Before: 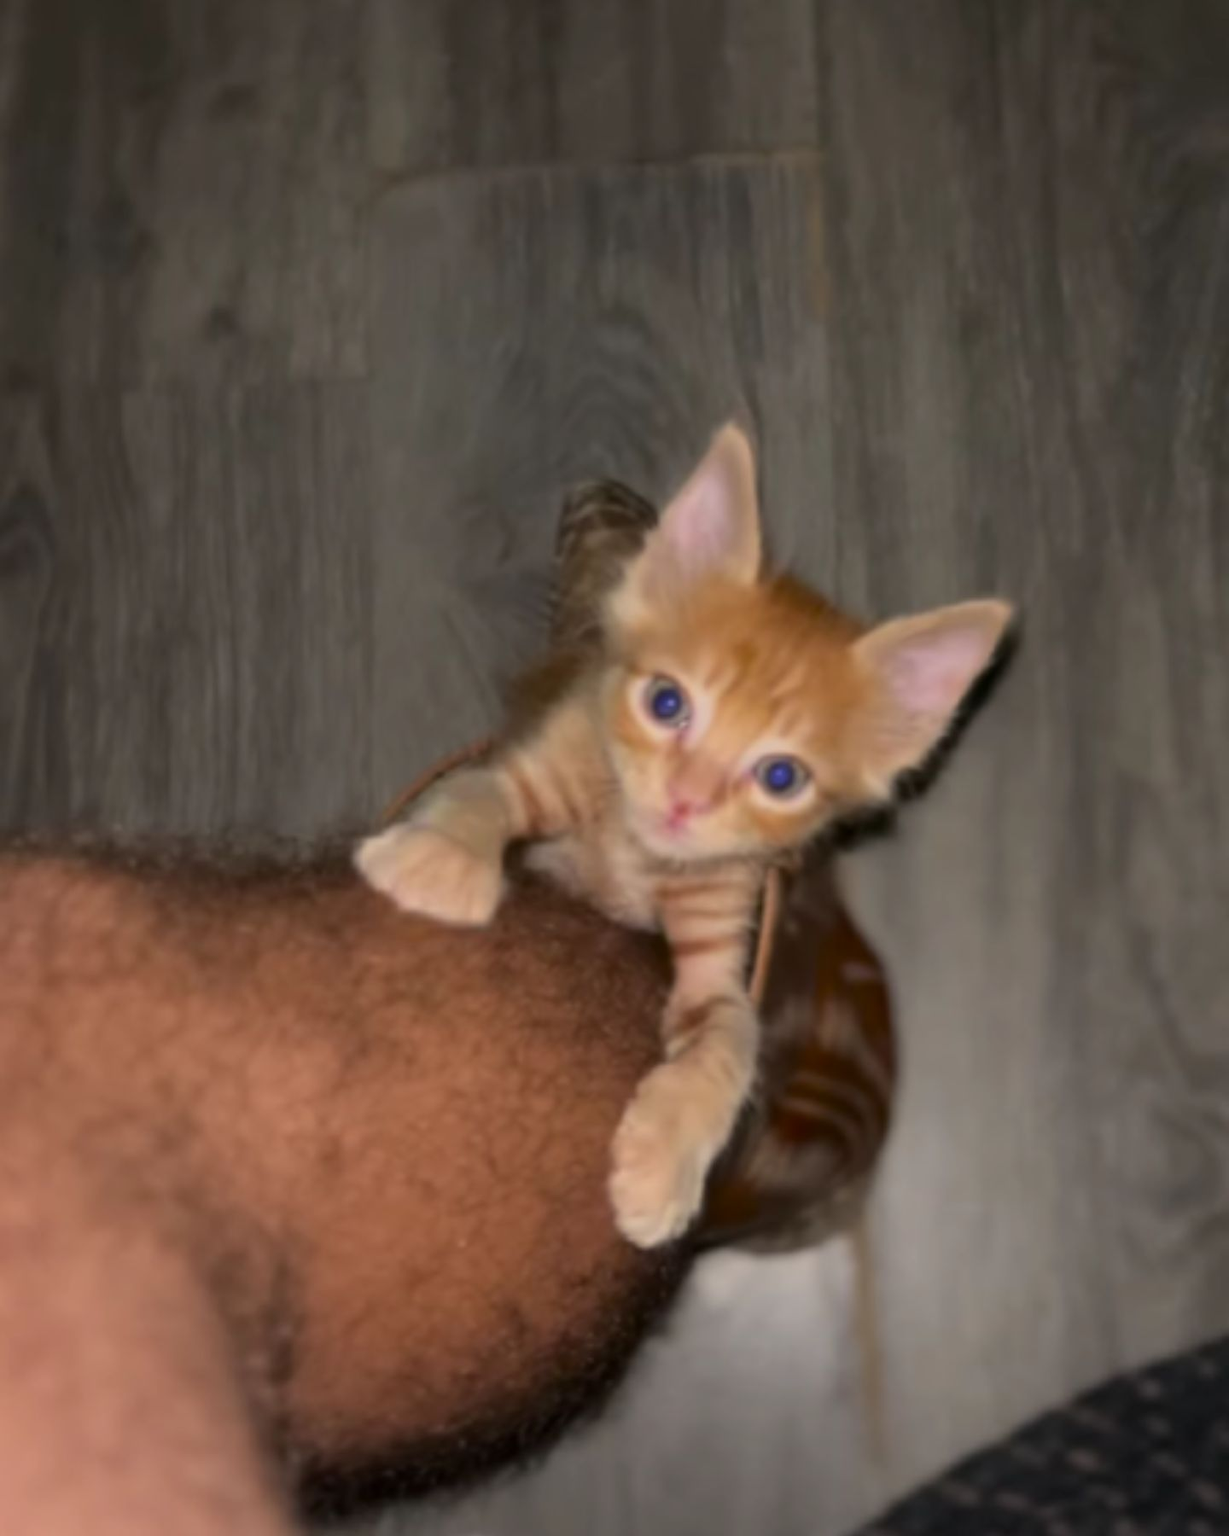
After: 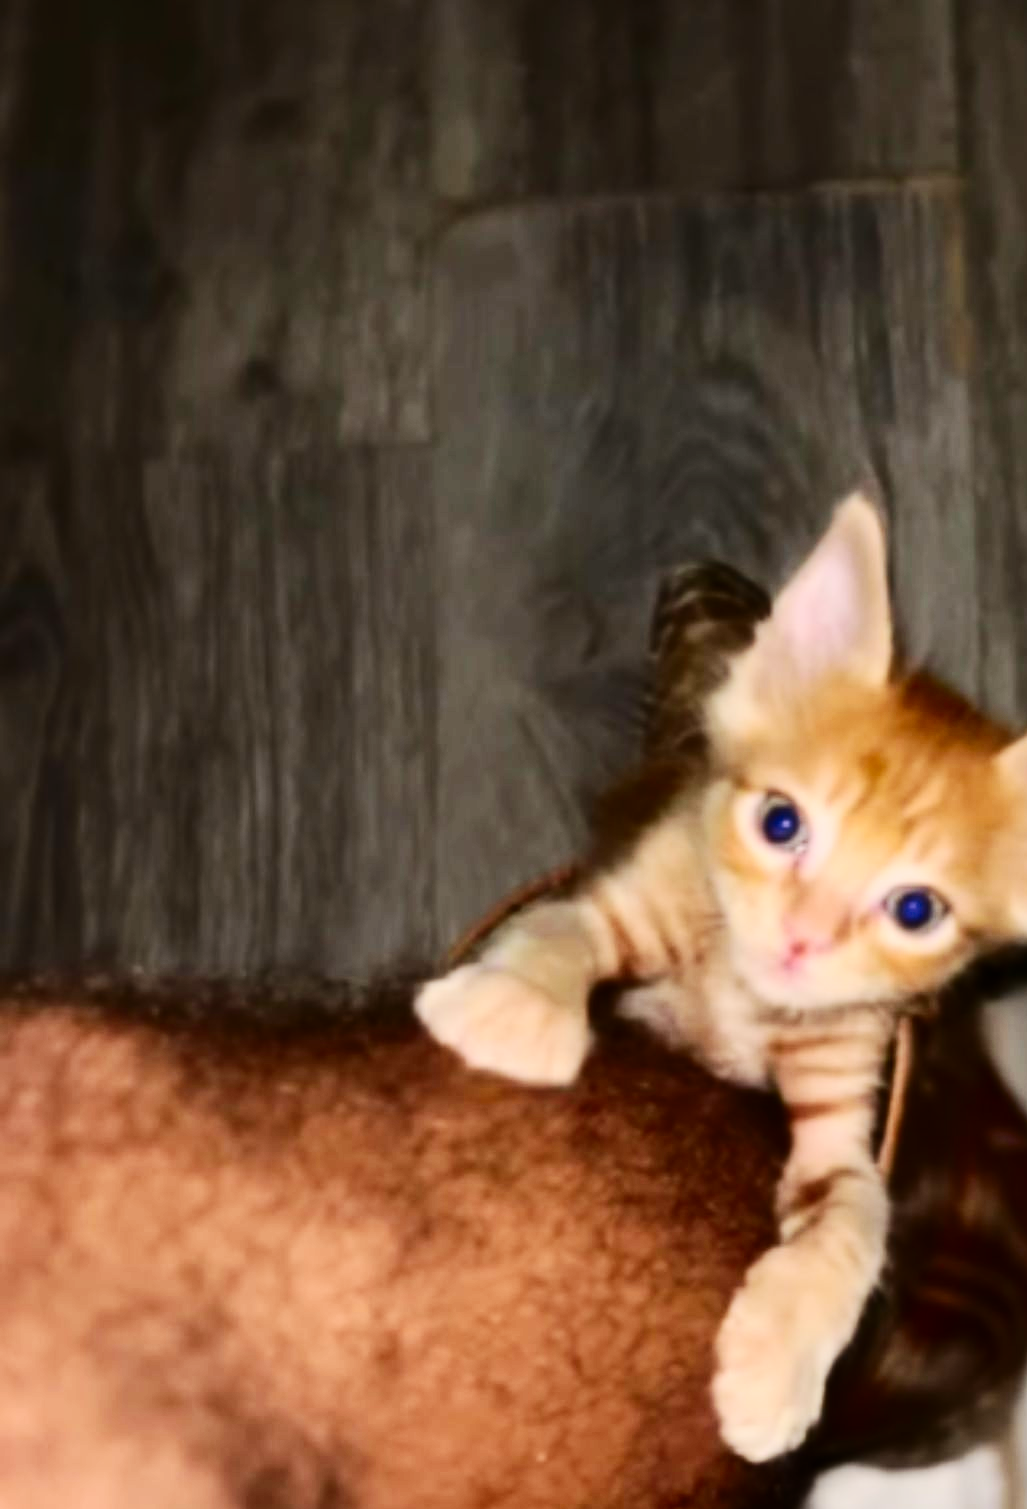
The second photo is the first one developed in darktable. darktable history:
tone equalizer: on, module defaults
crop: right 28.637%, bottom 16.144%
contrast brightness saturation: contrast 0.291
base curve: curves: ch0 [(0, 0) (0.036, 0.025) (0.121, 0.166) (0.206, 0.329) (0.605, 0.79) (1, 1)], preserve colors none
